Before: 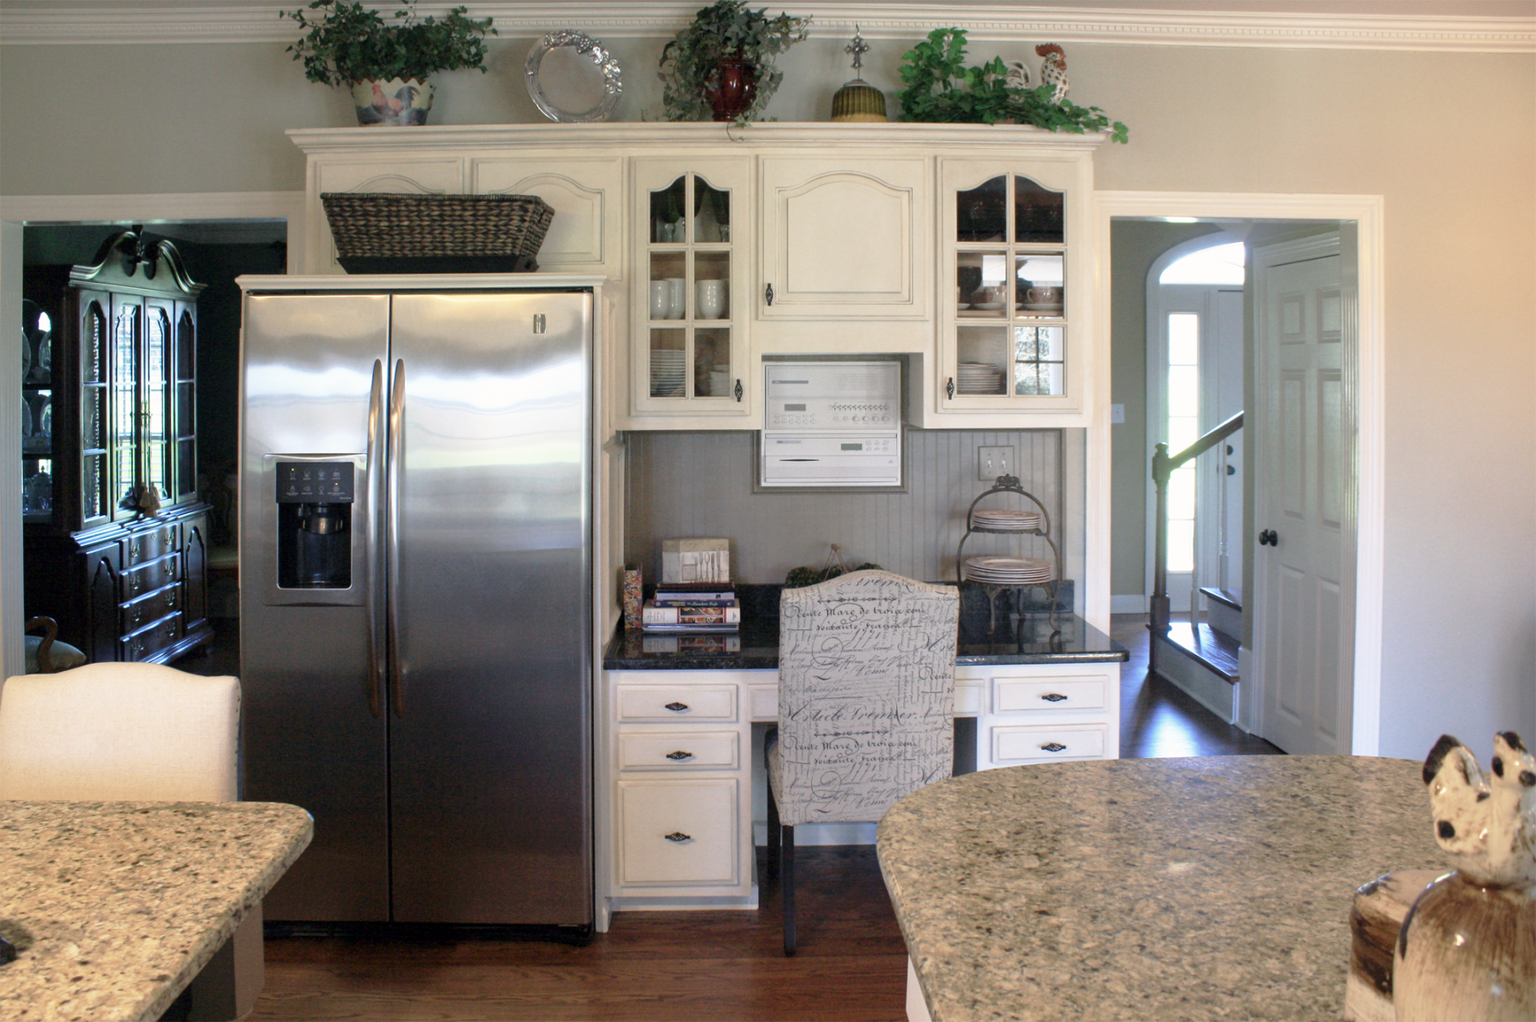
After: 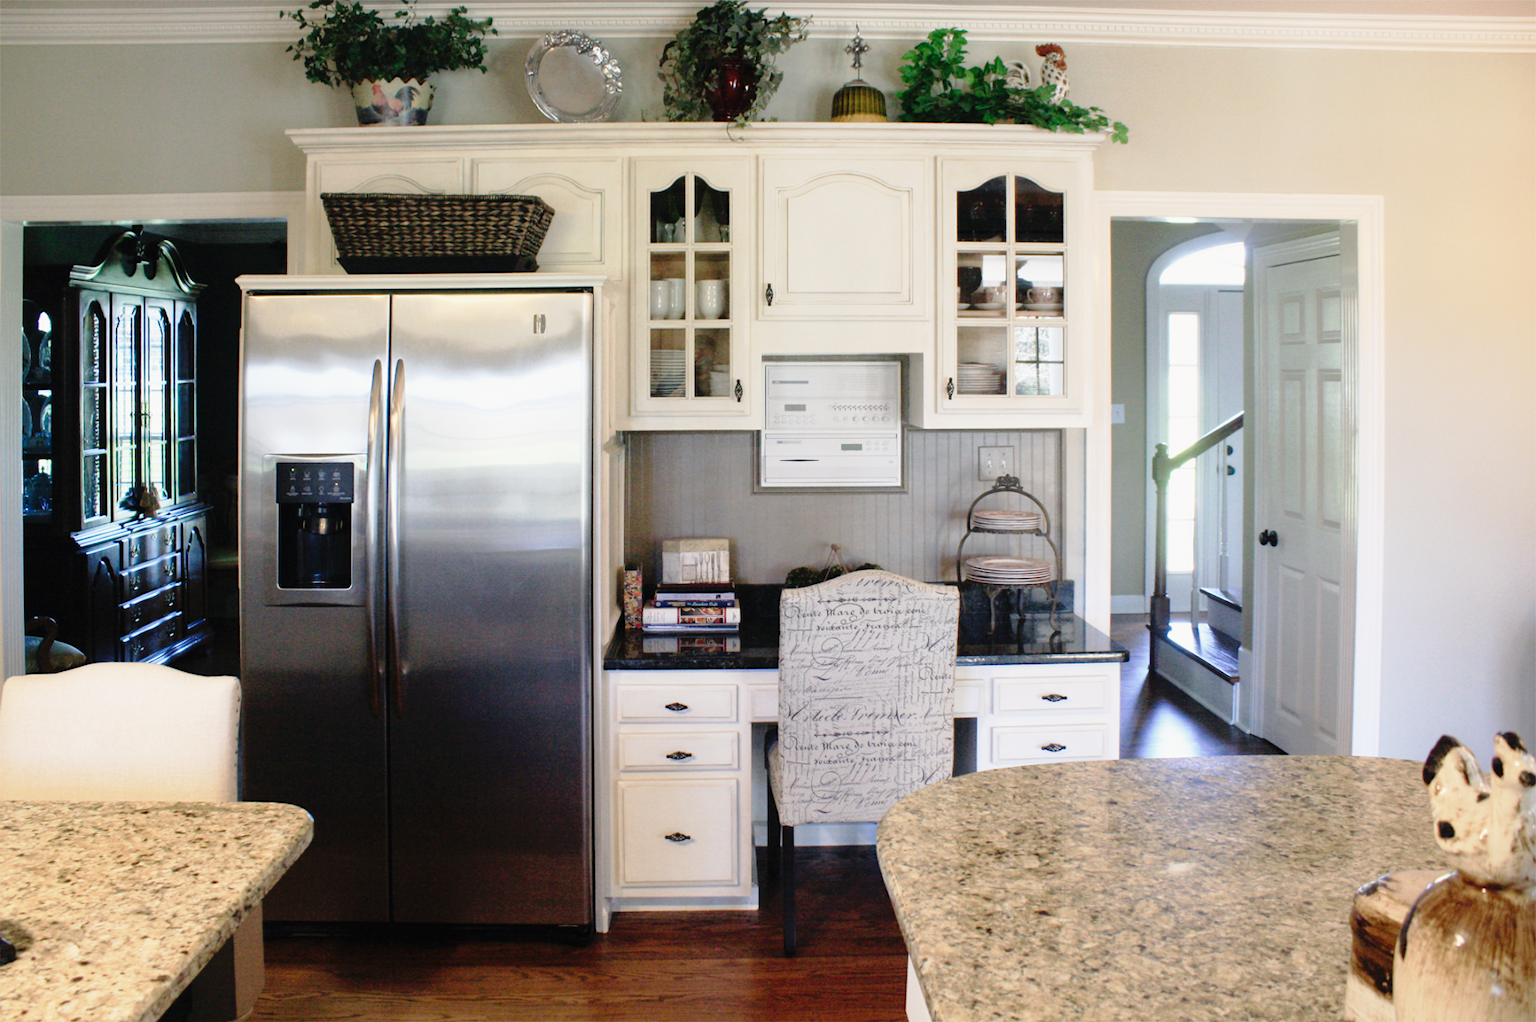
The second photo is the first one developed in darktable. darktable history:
tone curve: curves: ch0 [(0, 0.014) (0.17, 0.099) (0.392, 0.438) (0.725, 0.828) (0.872, 0.918) (1, 0.981)]; ch1 [(0, 0) (0.402, 0.36) (0.488, 0.466) (0.5, 0.499) (0.515, 0.515) (0.574, 0.595) (0.619, 0.65) (0.701, 0.725) (1, 1)]; ch2 [(0, 0) (0.432, 0.422) (0.486, 0.49) (0.503, 0.503) (0.523, 0.554) (0.562, 0.606) (0.644, 0.694) (0.717, 0.753) (1, 0.991)], preserve colors none
